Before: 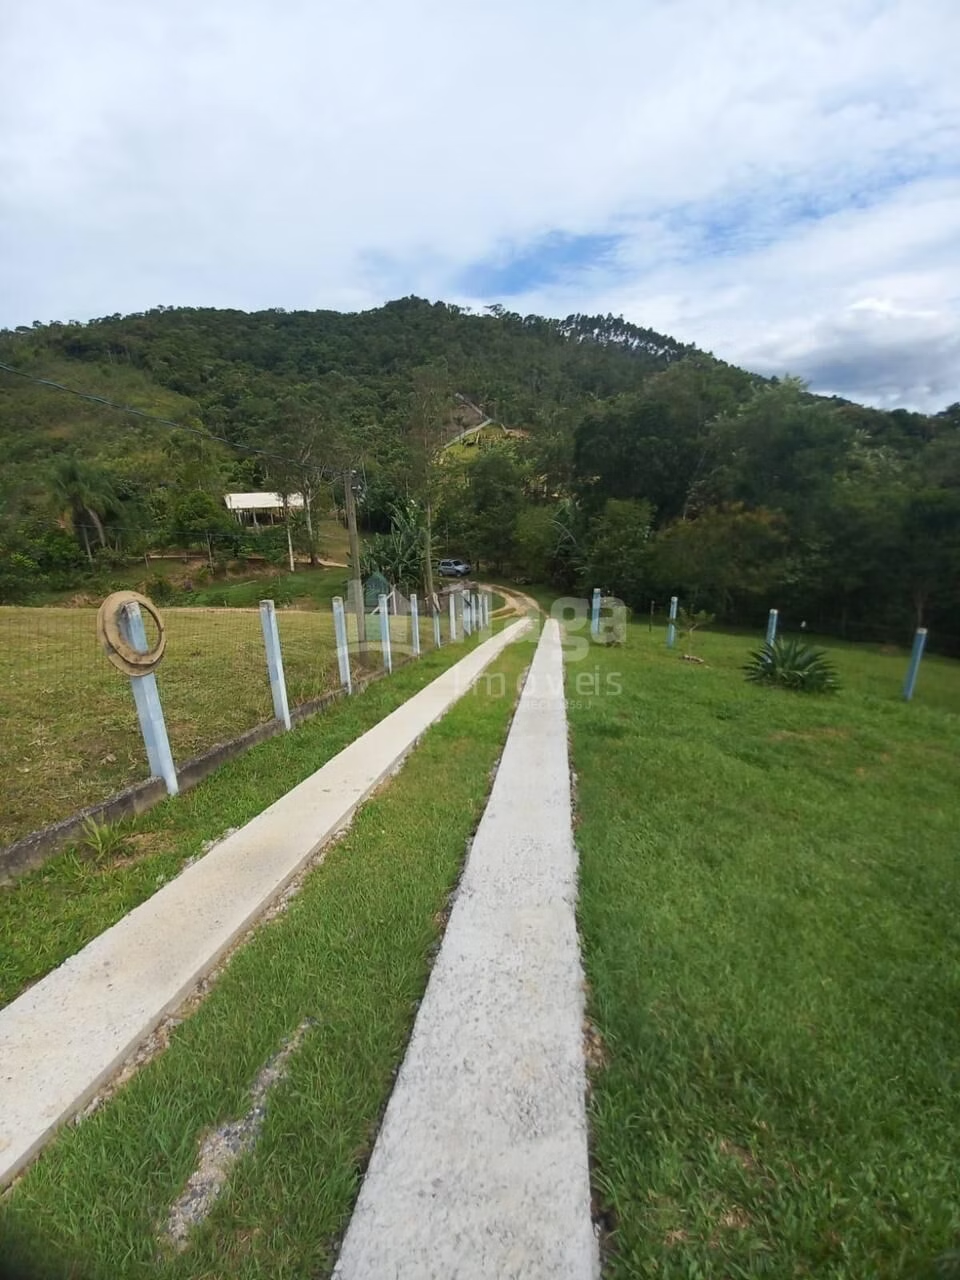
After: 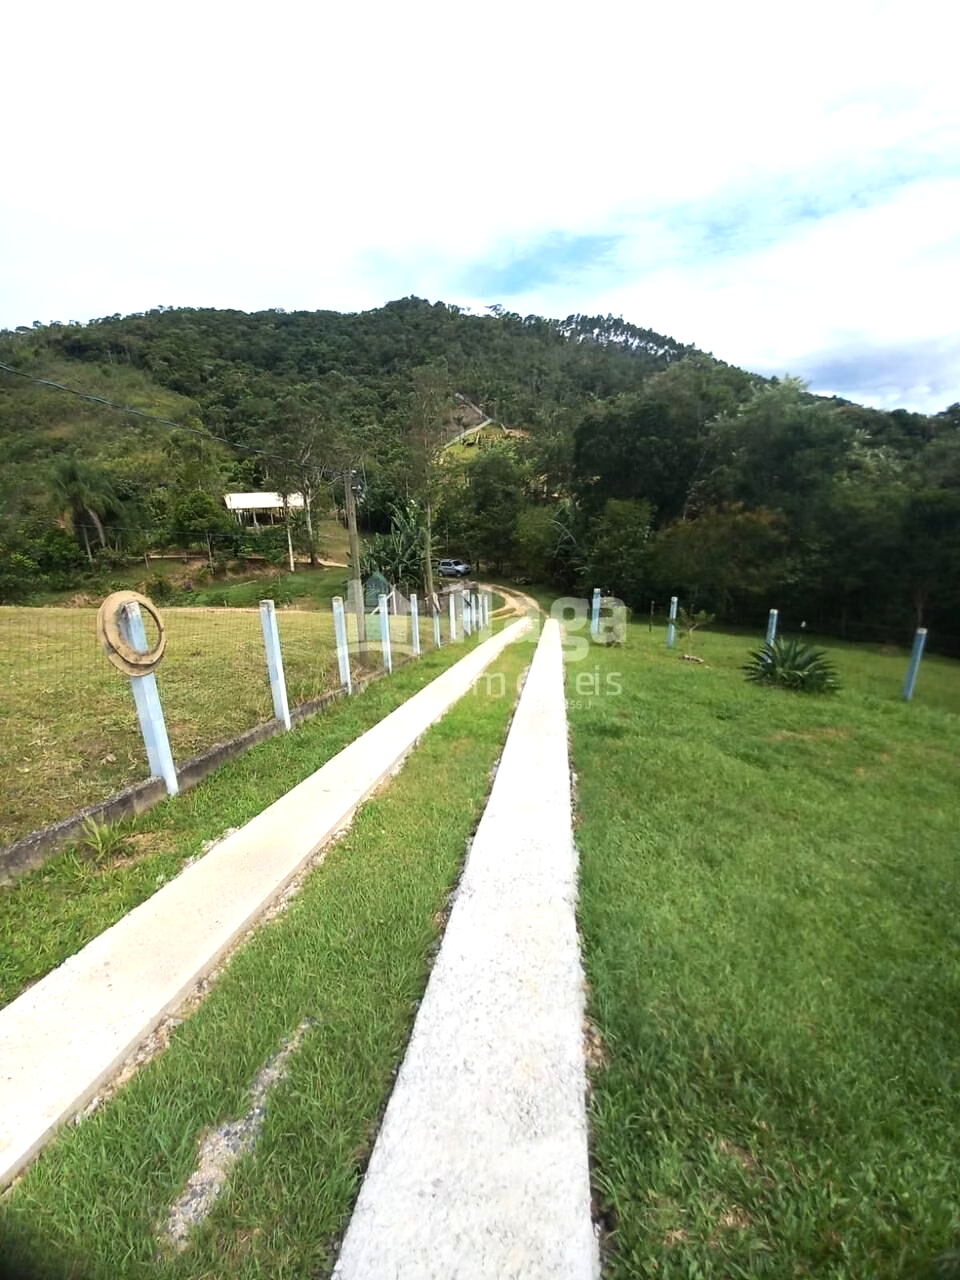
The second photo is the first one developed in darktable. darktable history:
tone equalizer: -8 EV -0.712 EV, -7 EV -0.698 EV, -6 EV -0.6 EV, -5 EV -0.399 EV, -3 EV 0.378 EV, -2 EV 0.6 EV, -1 EV 0.692 EV, +0 EV 0.73 EV
contrast brightness saturation: contrast 0.145, brightness 0.046
